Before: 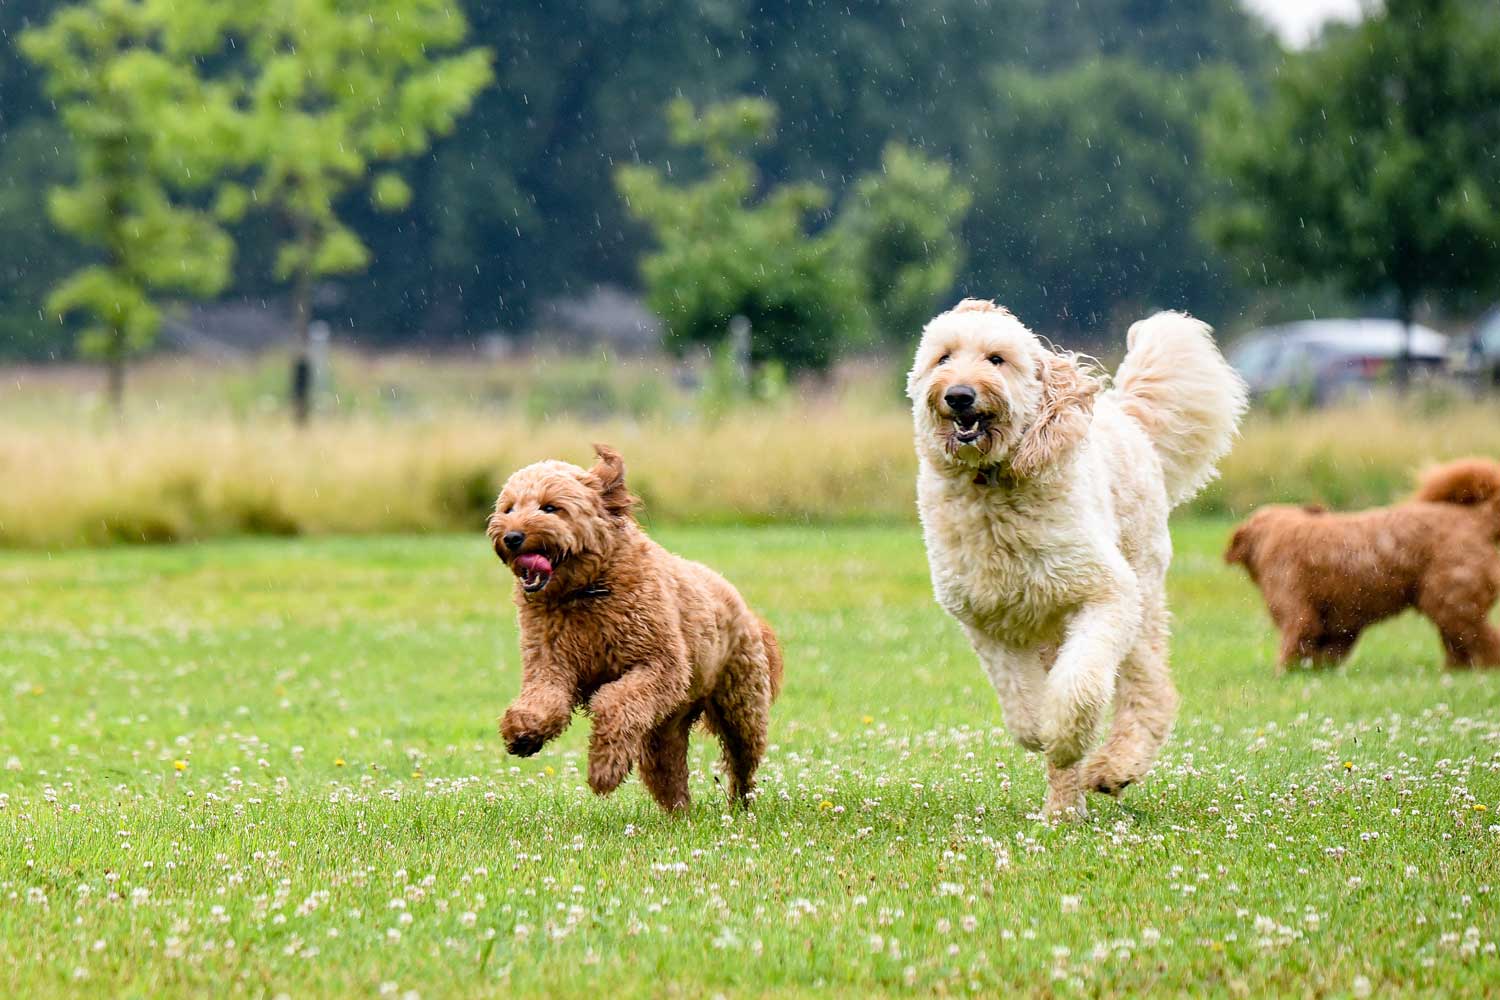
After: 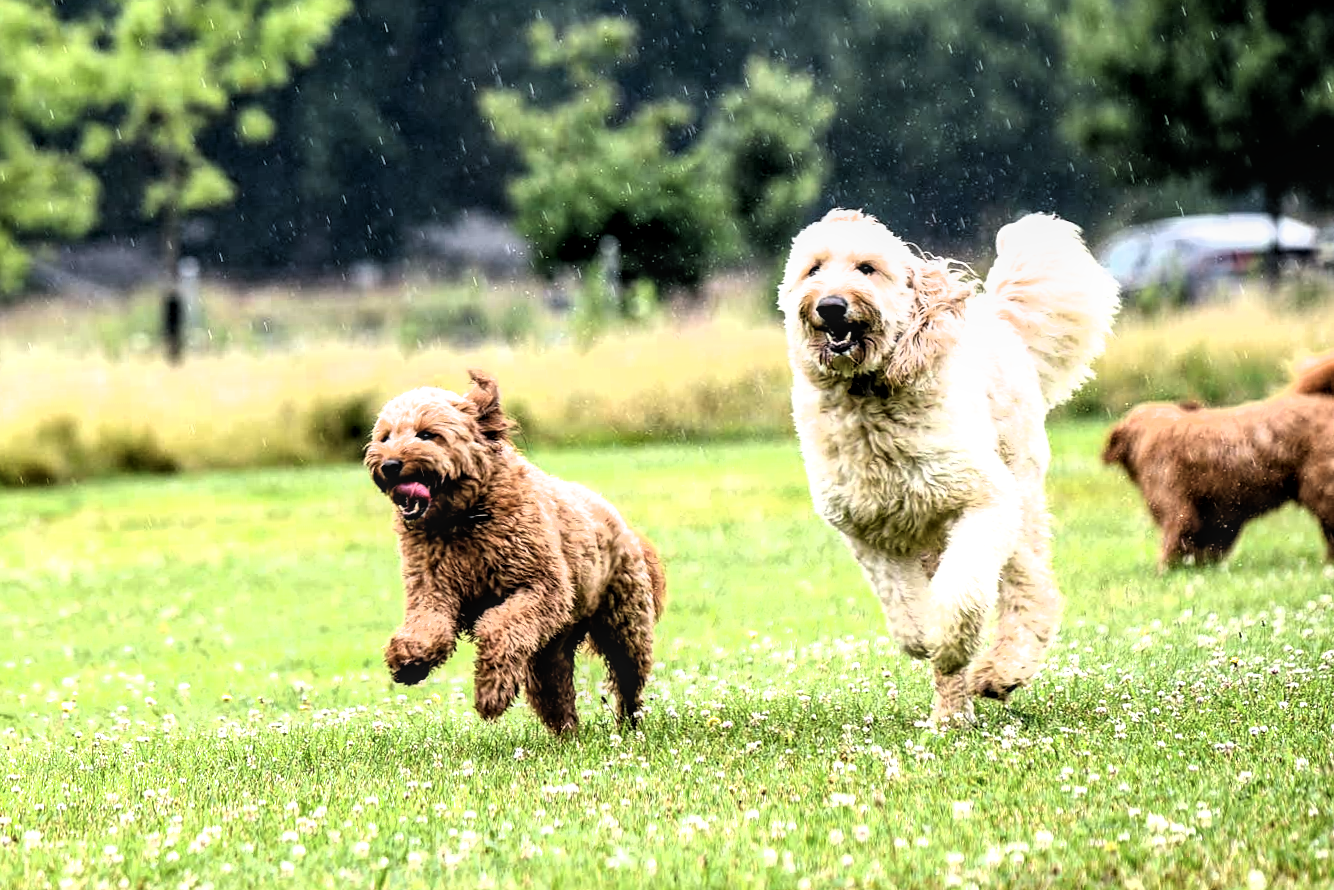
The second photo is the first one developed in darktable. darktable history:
crop and rotate: angle 2.27°, left 5.828%, top 5.674%
filmic rgb: black relative exposure -8.22 EV, white relative exposure 2.21 EV, hardness 7.16, latitude 85.95%, contrast 1.702, highlights saturation mix -4.4%, shadows ↔ highlights balance -3.05%, color science v5 (2021), iterations of high-quality reconstruction 0, contrast in shadows safe, contrast in highlights safe
local contrast: detail 130%
